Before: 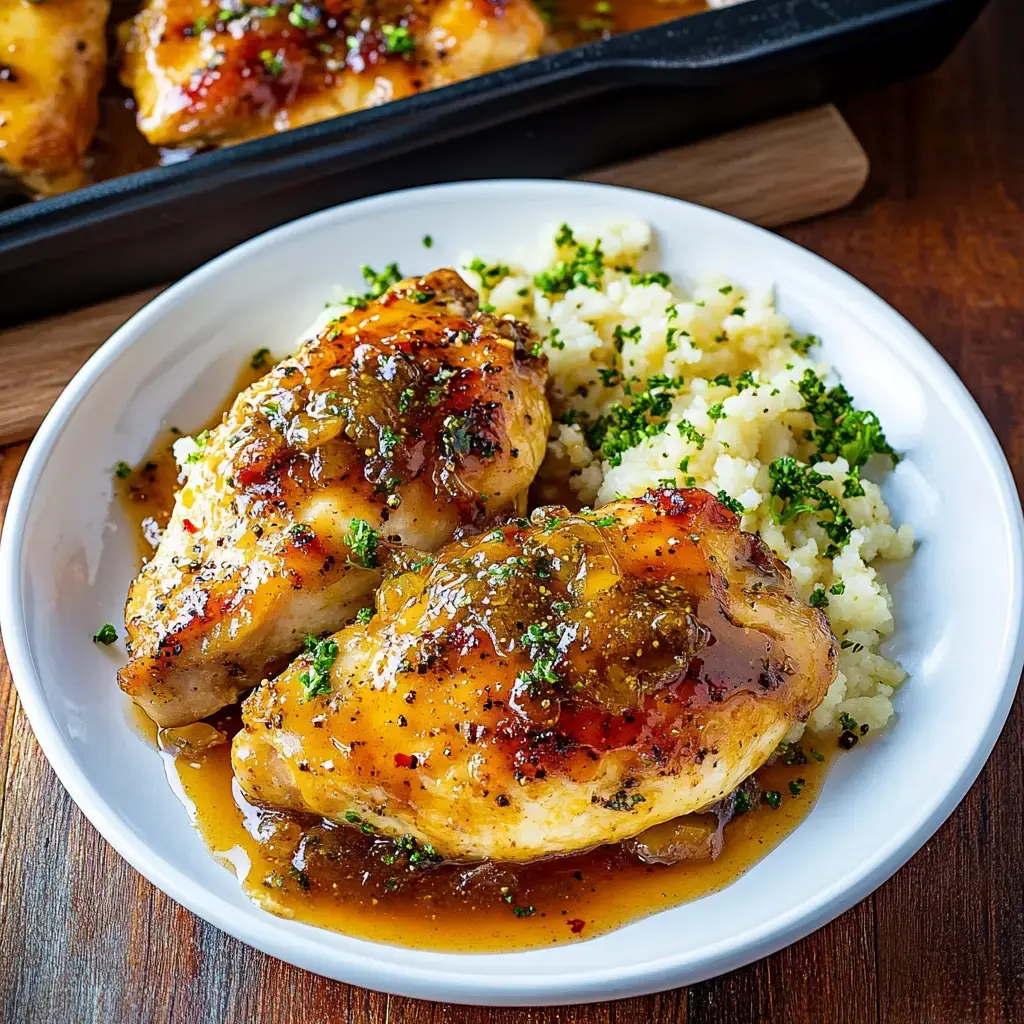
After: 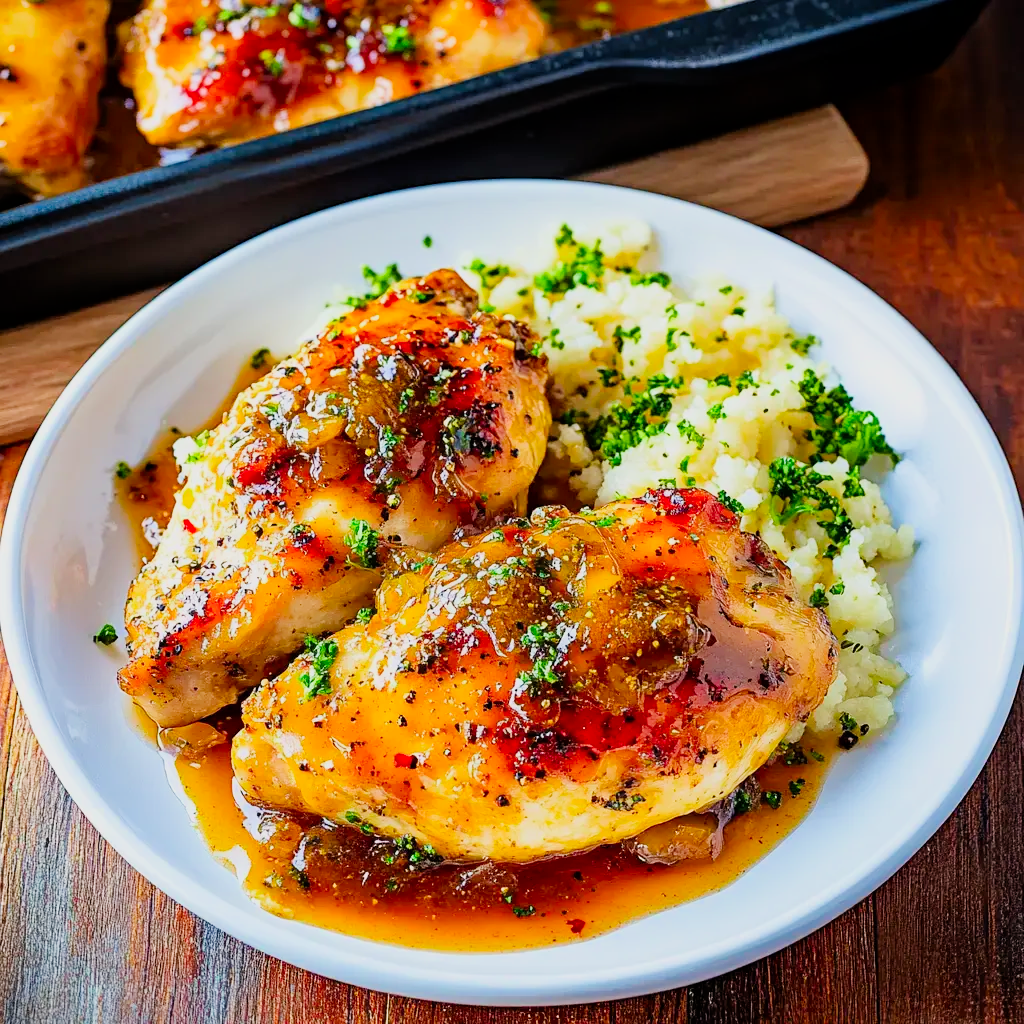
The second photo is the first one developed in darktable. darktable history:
color correction: saturation 1.34
filmic rgb: black relative exposure -7.65 EV, white relative exposure 4.56 EV, hardness 3.61
exposure: black level correction 0, exposure 0.7 EV, compensate exposure bias true, compensate highlight preservation false
